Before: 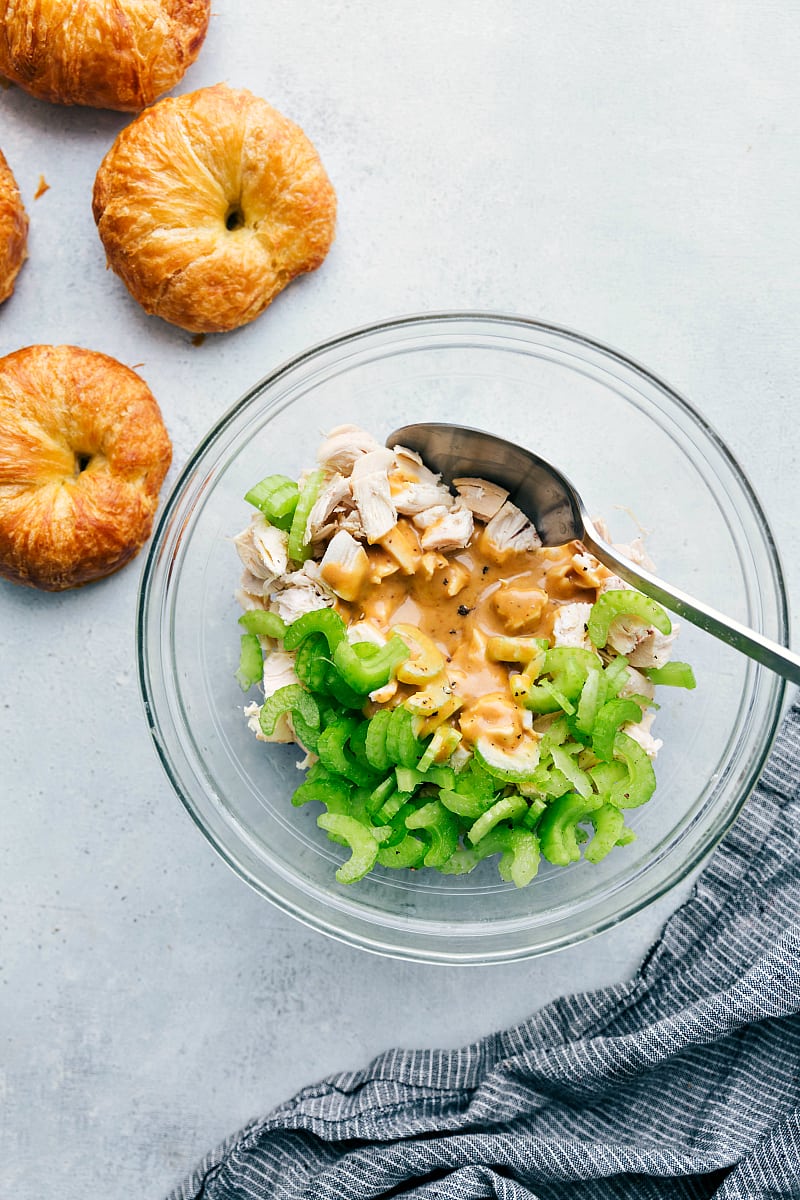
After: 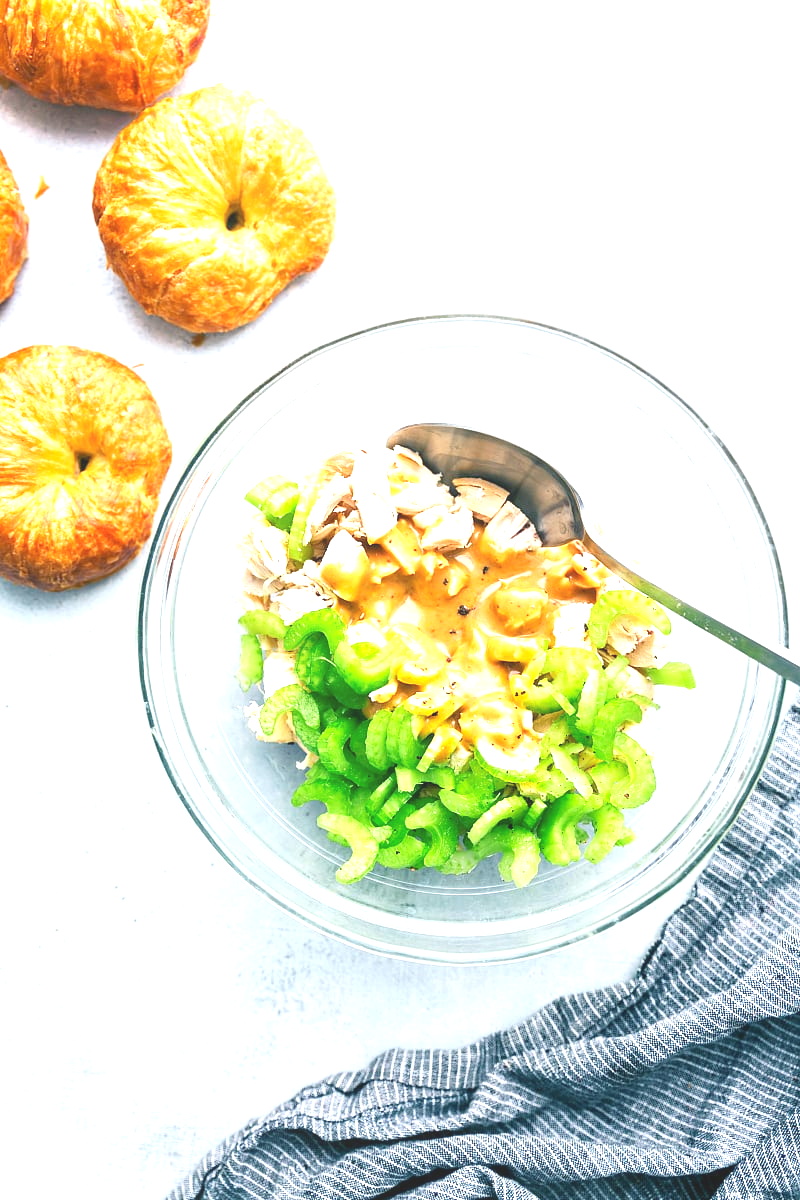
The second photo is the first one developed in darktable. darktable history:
local contrast: highlights 70%, shadows 65%, detail 80%, midtone range 0.323
exposure: black level correction 0, exposure 1.2 EV, compensate highlight preservation false
